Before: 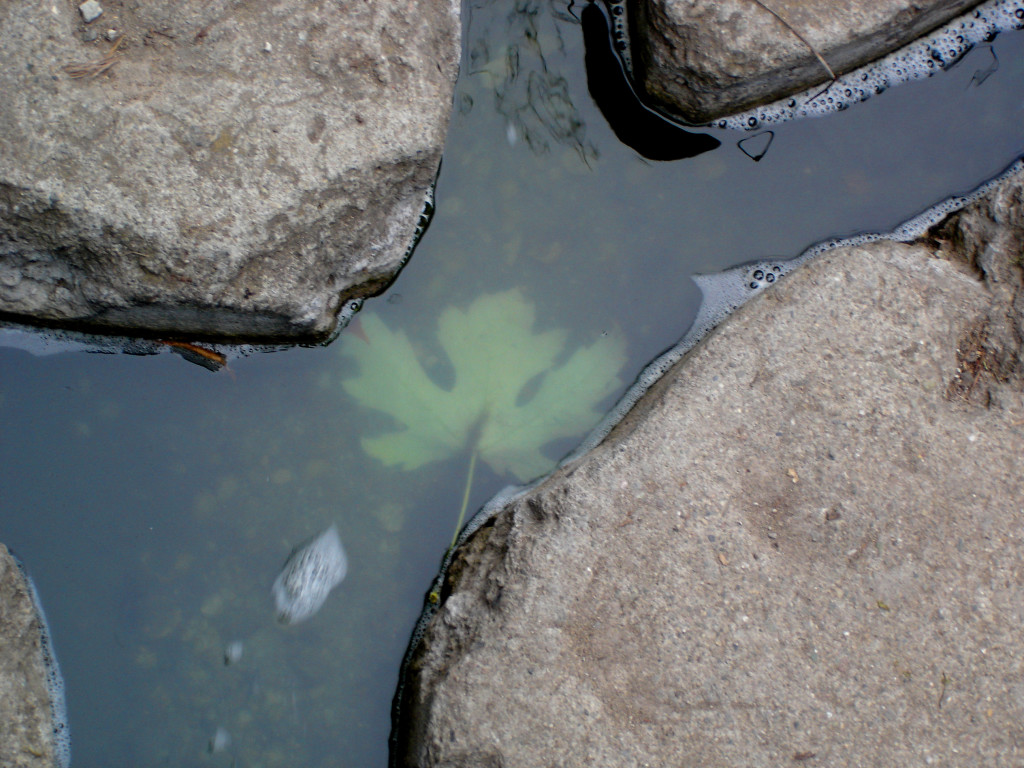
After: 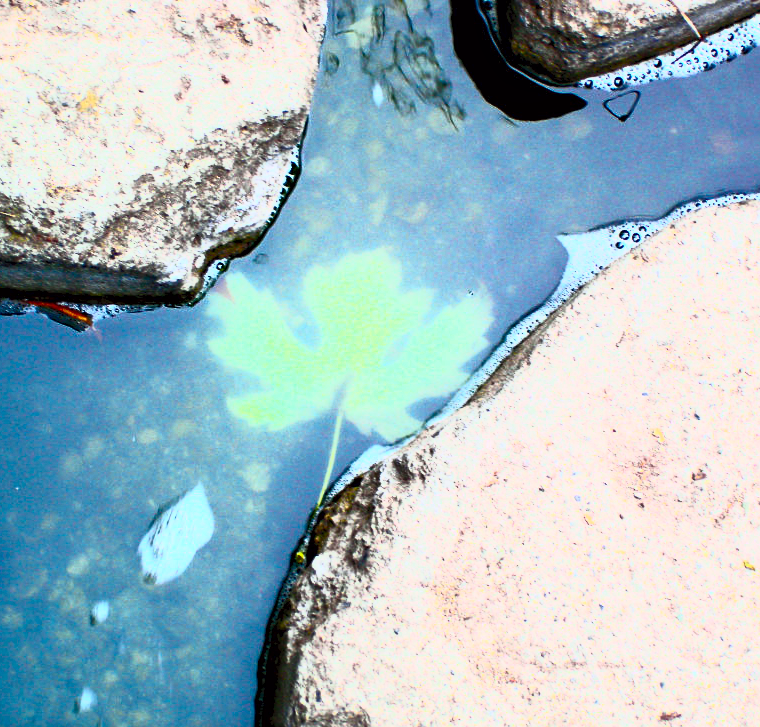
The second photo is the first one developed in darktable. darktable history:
contrast brightness saturation: contrast 1, brightness 1, saturation 1
crop and rotate: left 13.15%, top 5.251%, right 12.609%
sharpen: amount 0.2
tone curve: curves: ch0 [(0, 0.001) (0.139, 0.096) (0.311, 0.278) (0.495, 0.531) (0.718, 0.816) (0.841, 0.909) (1, 0.967)]; ch1 [(0, 0) (0.272, 0.249) (0.388, 0.385) (0.469, 0.456) (0.495, 0.497) (0.538, 0.554) (0.578, 0.605) (0.707, 0.778) (1, 1)]; ch2 [(0, 0) (0.125, 0.089) (0.353, 0.329) (0.443, 0.408) (0.502, 0.499) (0.557, 0.542) (0.608, 0.635) (1, 1)], color space Lab, independent channels, preserve colors none
white balance: red 0.978, blue 0.999
contrast equalizer: octaves 7, y [[0.6 ×6], [0.55 ×6], [0 ×6], [0 ×6], [0 ×6]], mix 0.15
